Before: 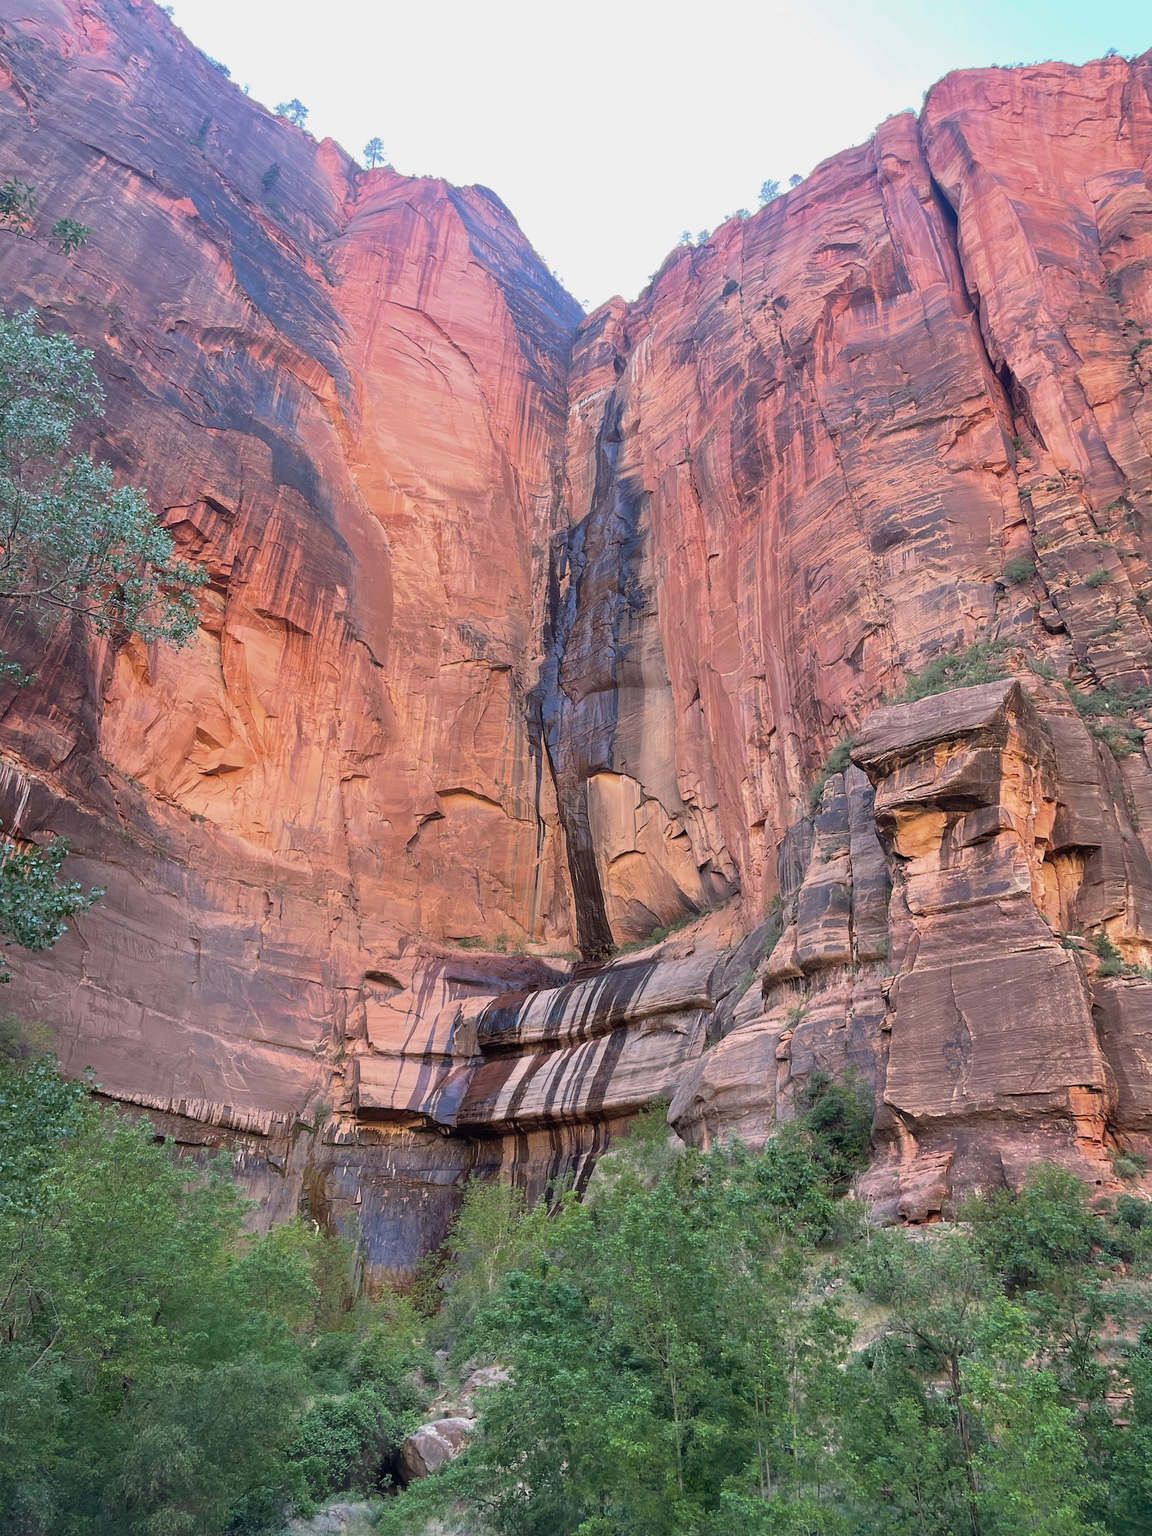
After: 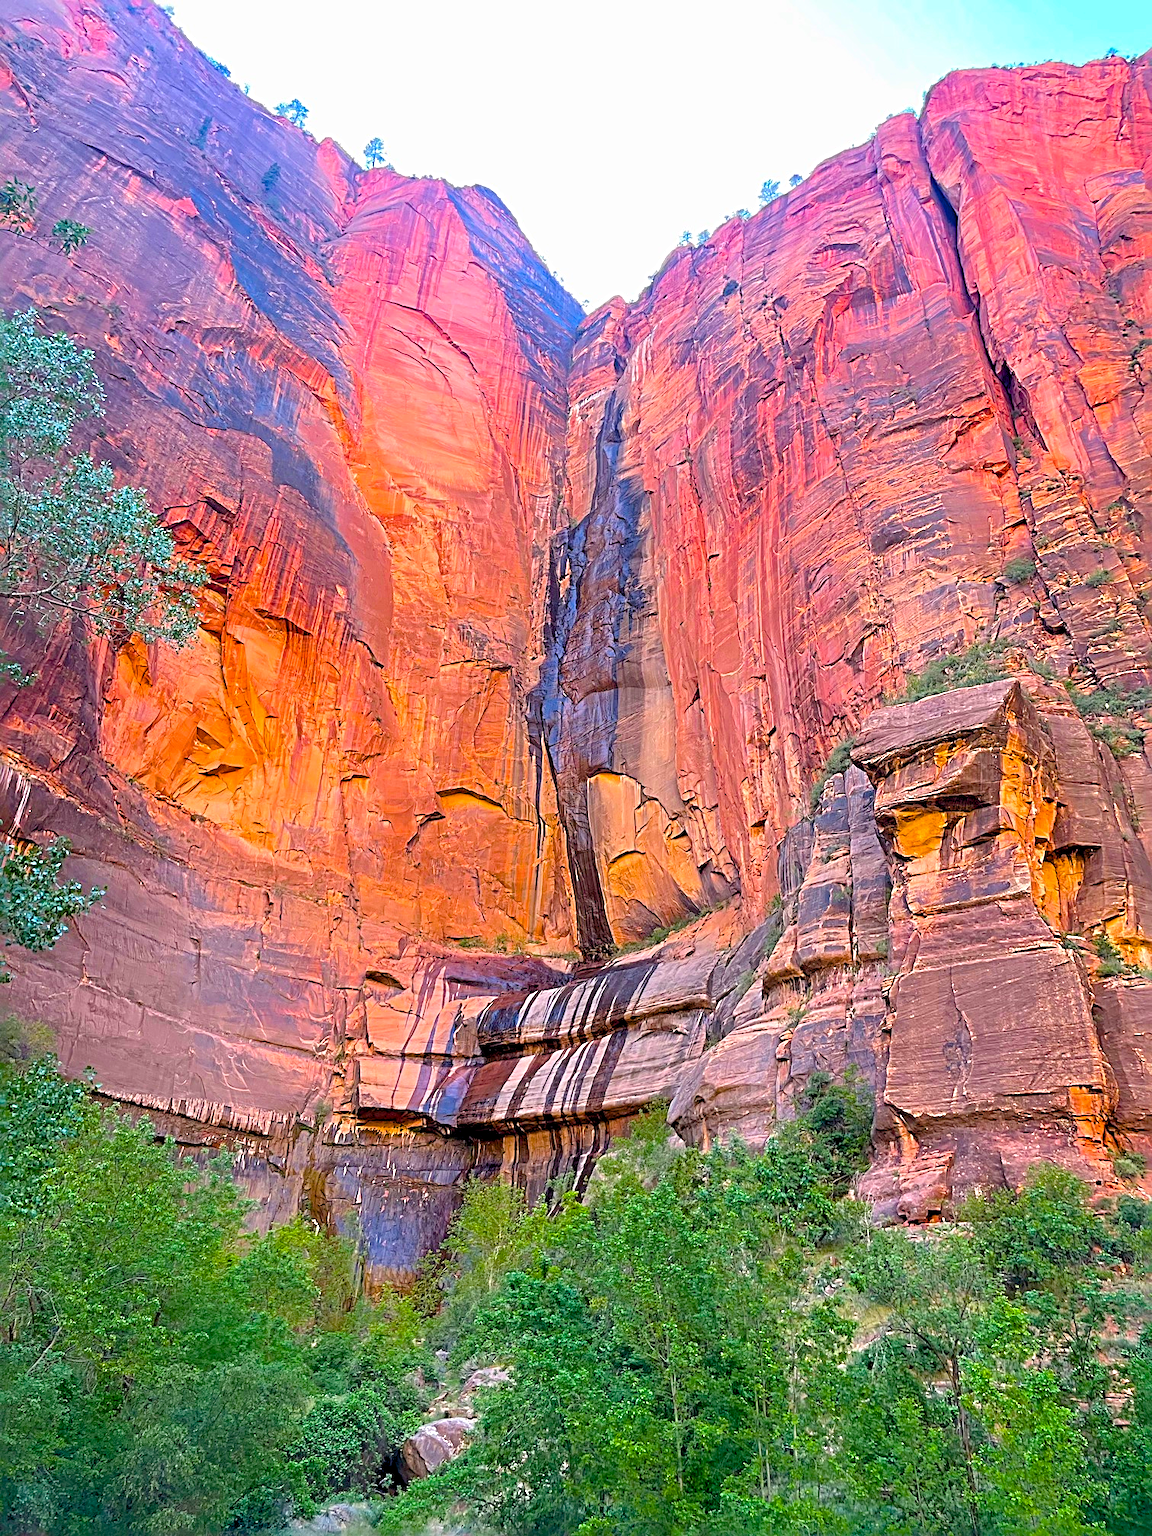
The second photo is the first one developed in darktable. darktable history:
sharpen: radius 3.664, amount 0.921
color balance rgb: perceptual saturation grading › global saturation 99.351%, perceptual brilliance grading › global brilliance 10.133%, perceptual brilliance grading › shadows 14.699%, contrast -9.612%
